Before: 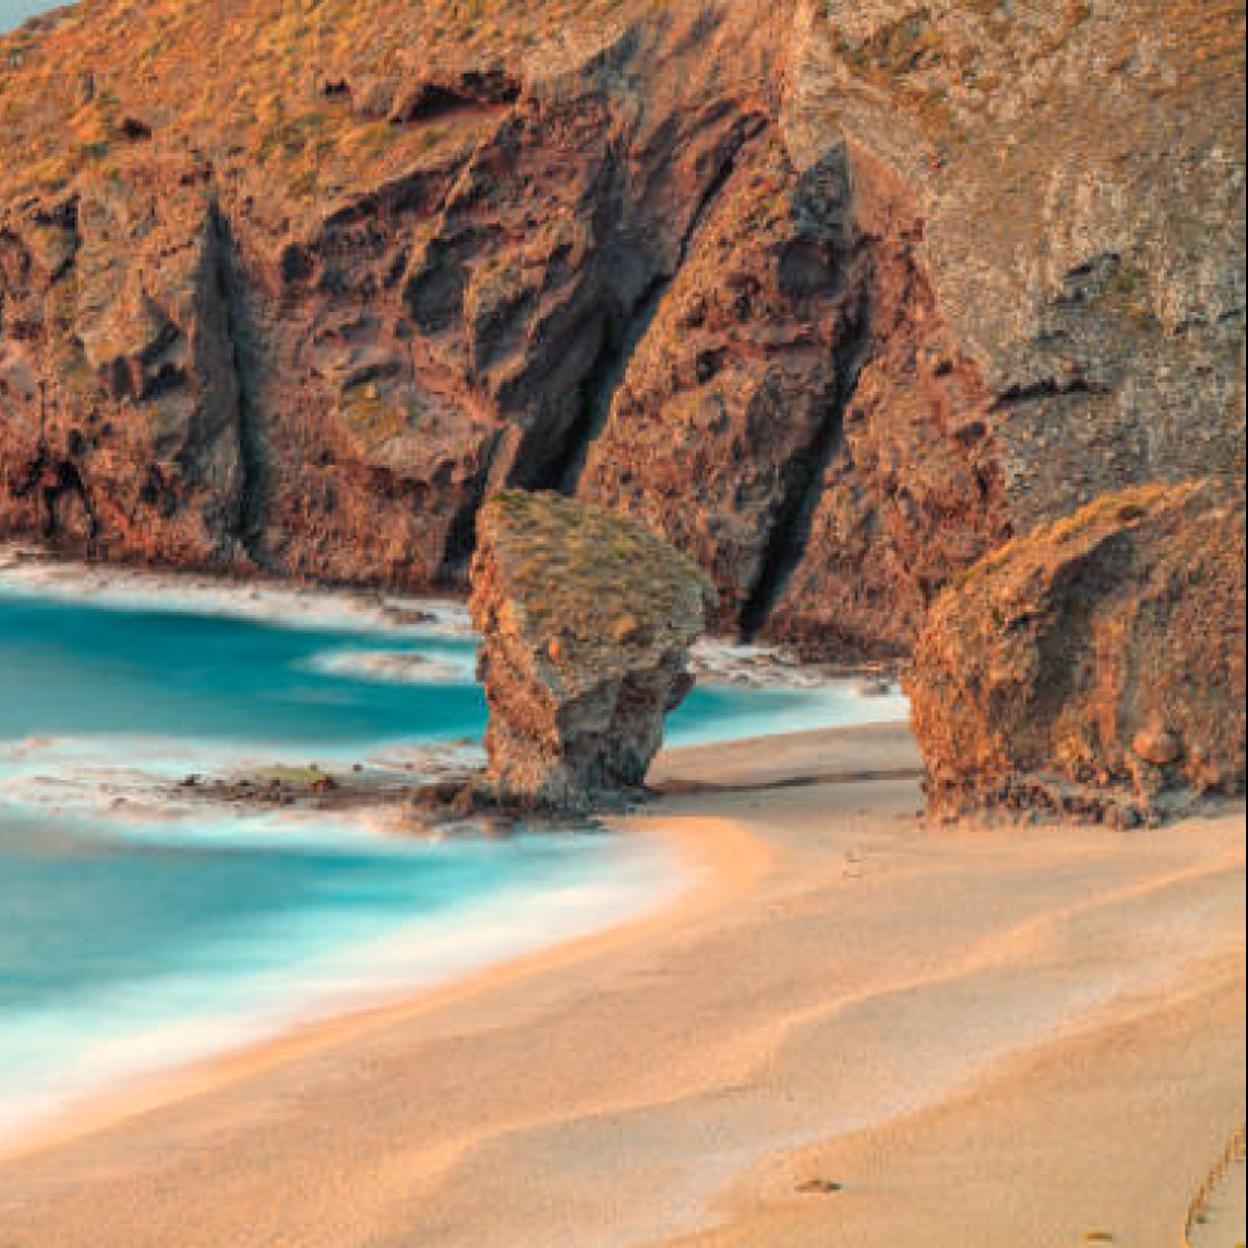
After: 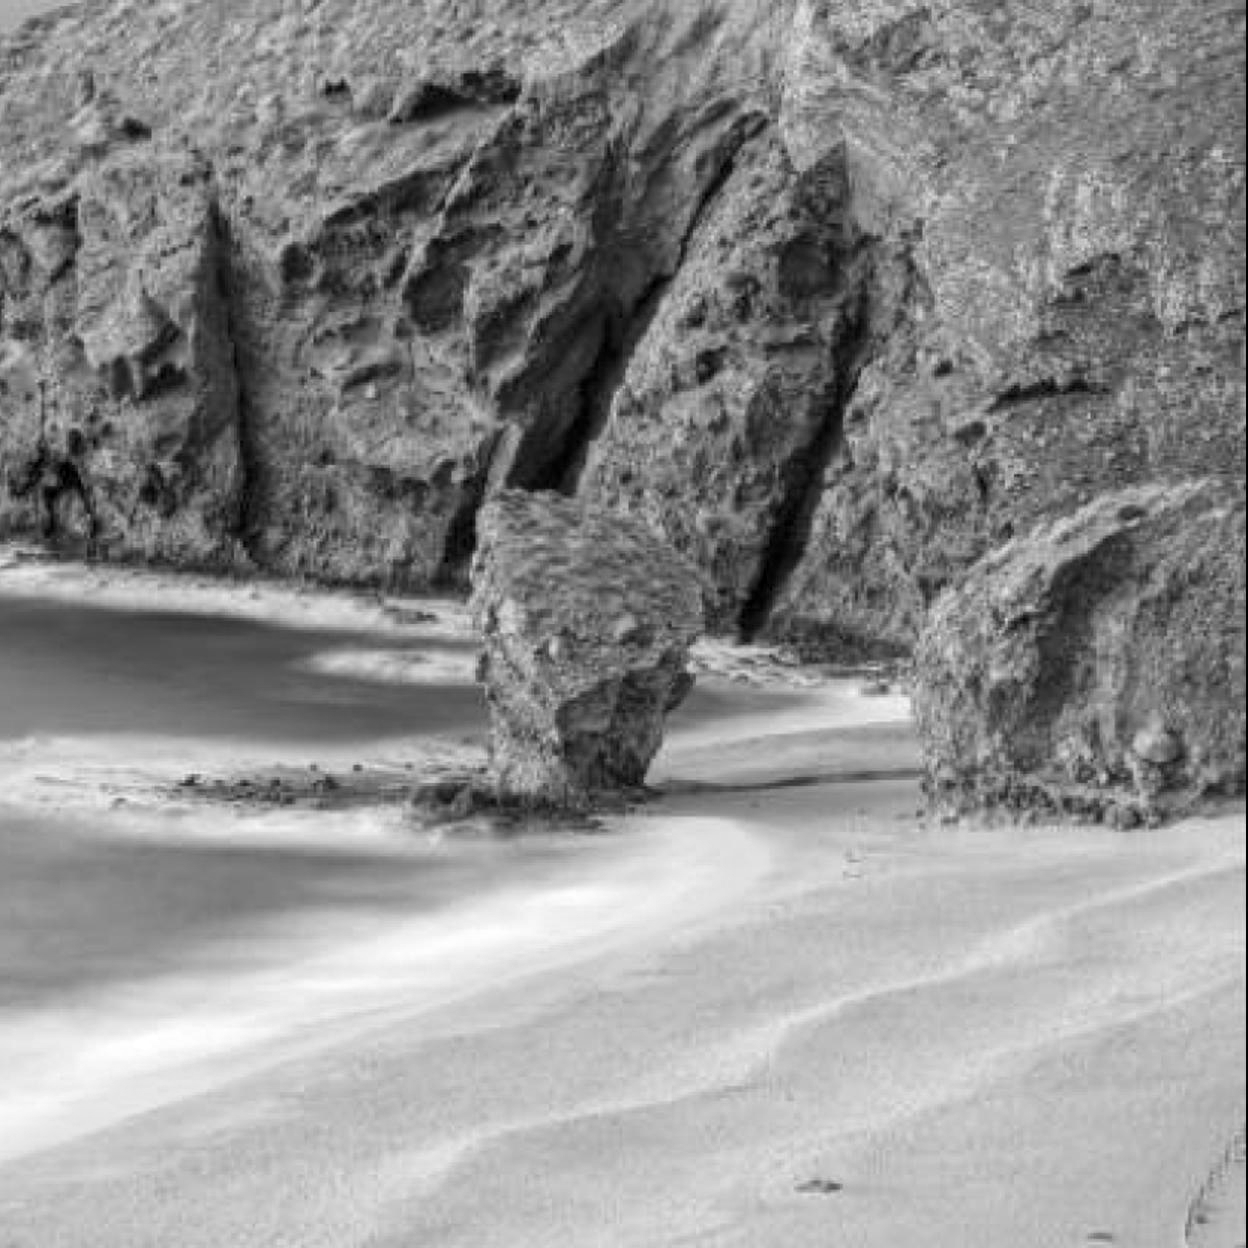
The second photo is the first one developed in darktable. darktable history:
color calibration: output gray [0.714, 0.278, 0, 0], illuminant same as pipeline (D50), adaptation none (bypass)
local contrast: mode bilateral grid, contrast 20, coarseness 50, detail 120%, midtone range 0.2
